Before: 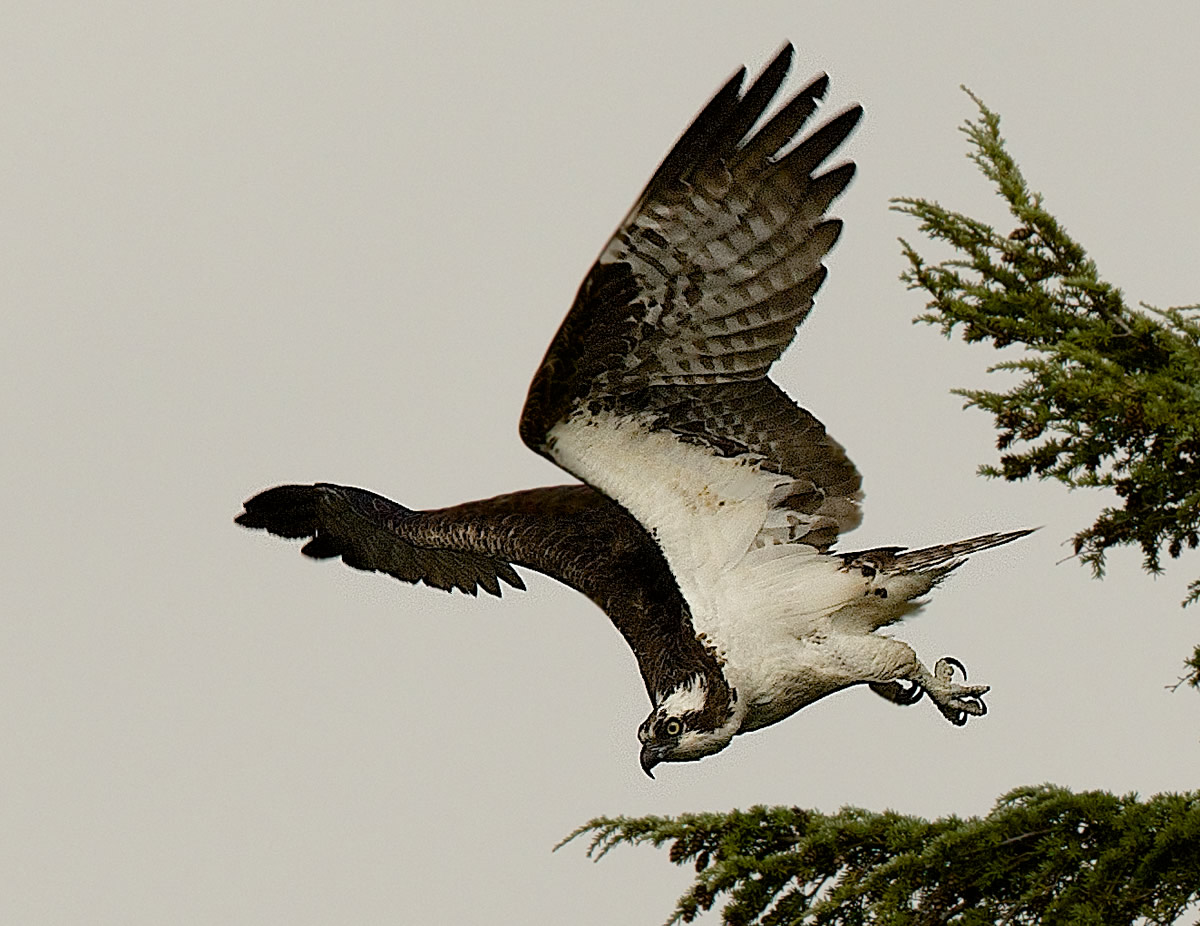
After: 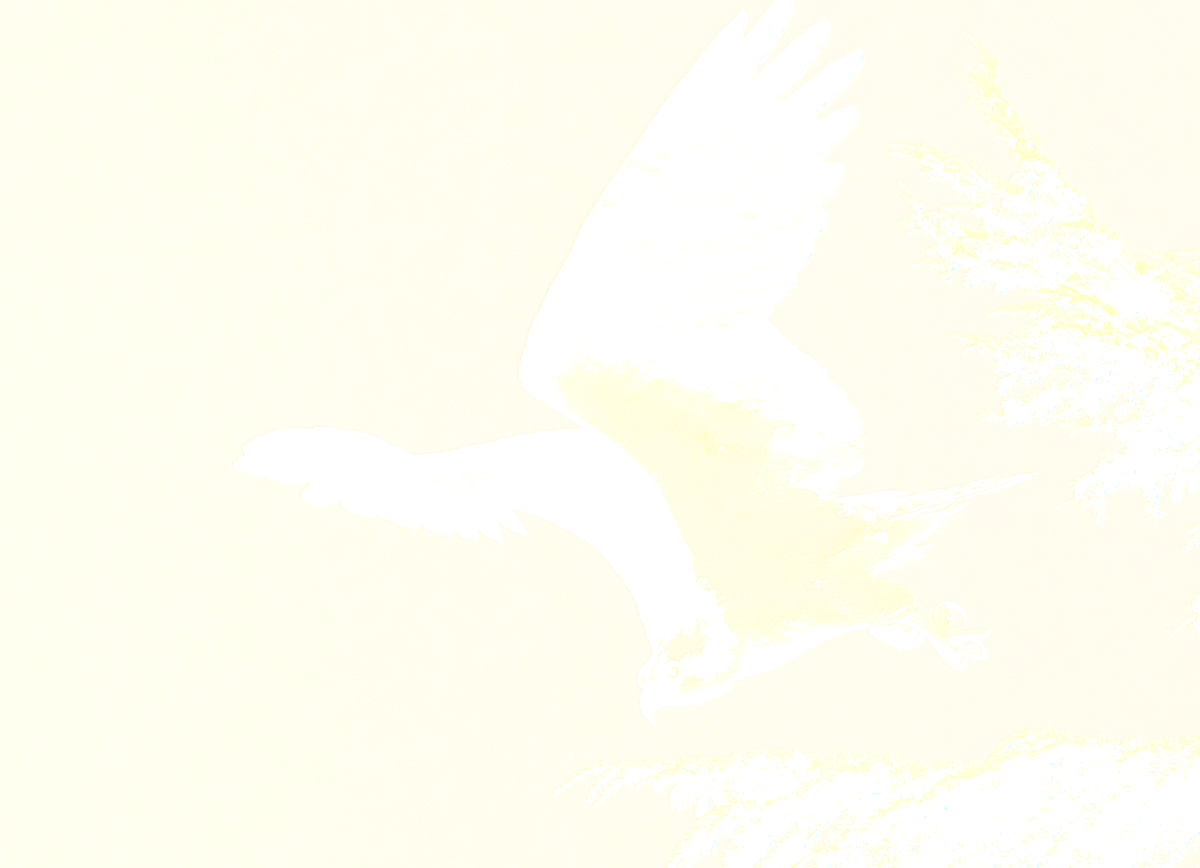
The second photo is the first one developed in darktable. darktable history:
bloom: size 70%, threshold 25%, strength 70%
contrast brightness saturation: contrast 0.62, brightness 0.34, saturation 0.14
color balance rgb: highlights gain › chroma 2.94%, highlights gain › hue 60.57°, global offset › chroma 0.25%, global offset › hue 256.52°, perceptual saturation grading › global saturation 20%, perceptual saturation grading › highlights -50%, perceptual saturation grading › shadows 30%, contrast 15%
crop and rotate: top 6.25%
